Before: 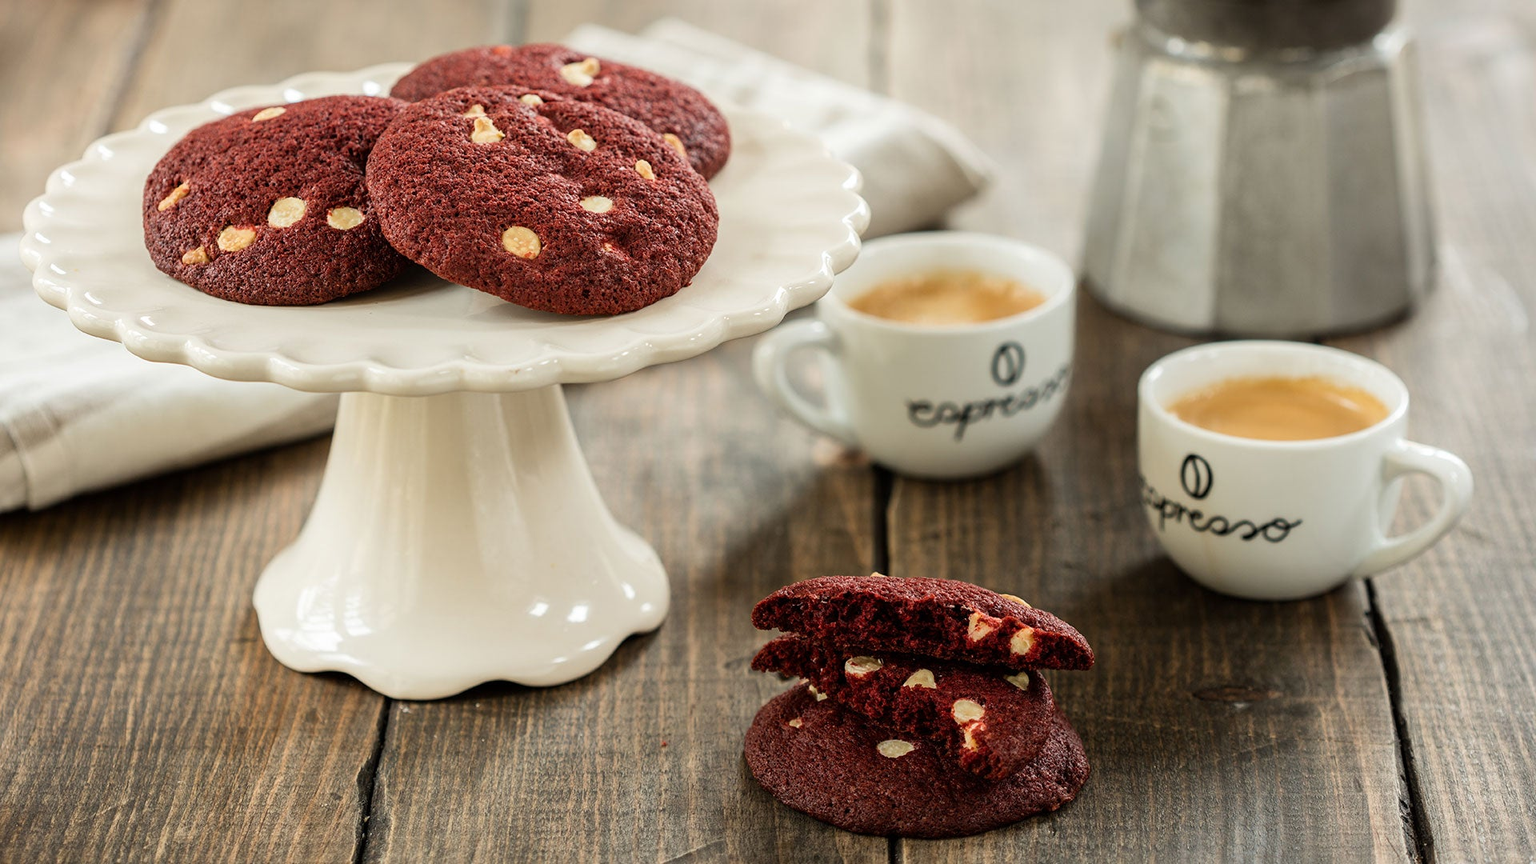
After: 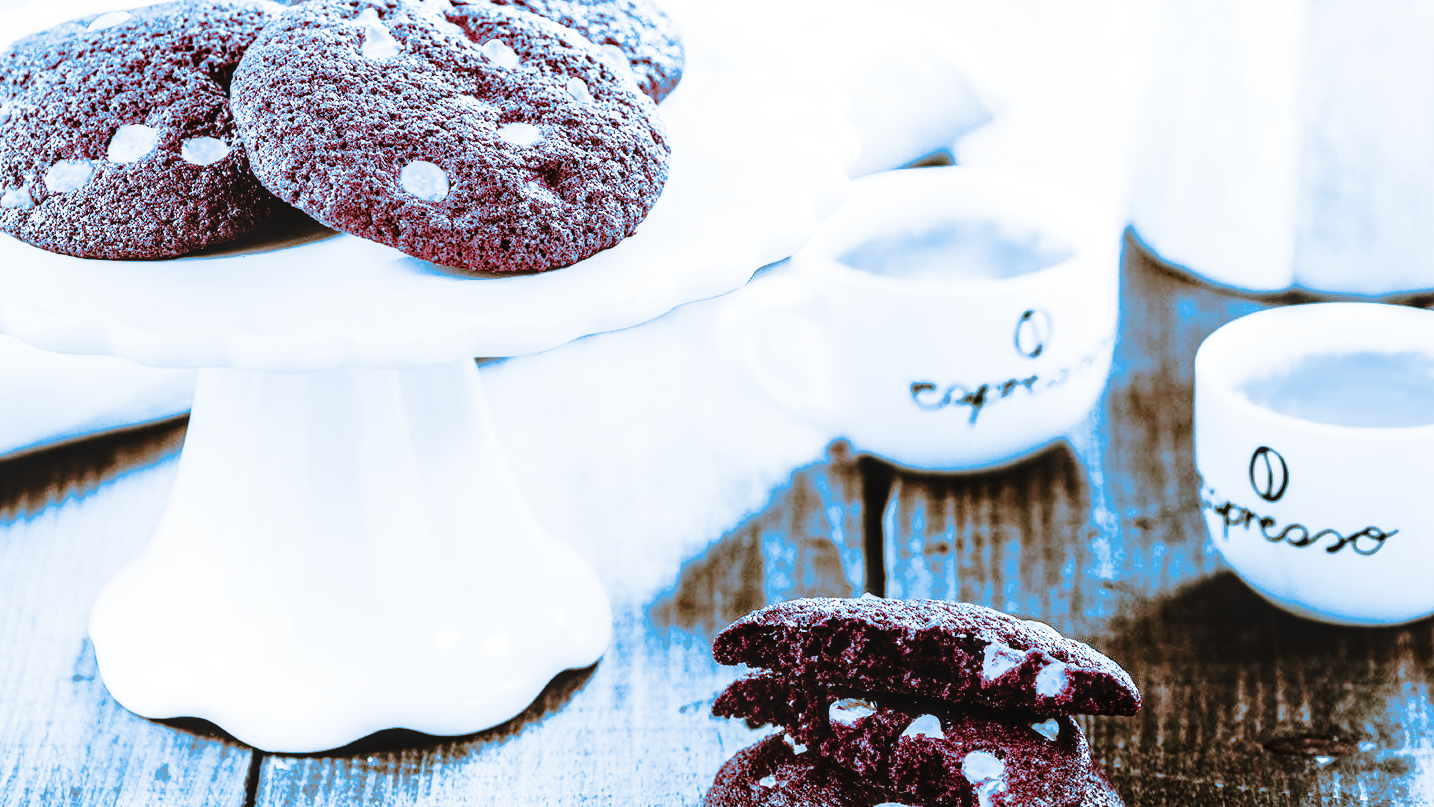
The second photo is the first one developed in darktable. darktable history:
crop and rotate: left 11.831%, top 11.346%, right 13.429%, bottom 13.899%
base curve: curves: ch0 [(0, 0) (0.028, 0.03) (0.121, 0.232) (0.46, 0.748) (0.859, 0.968) (1, 1)], preserve colors none
split-toning: shadows › hue 220°, shadows › saturation 0.64, highlights › hue 220°, highlights › saturation 0.64, balance 0, compress 5.22%
exposure: black level correction 0, exposure 0.6 EV, compensate exposure bias true, compensate highlight preservation false
rgb curve: curves: ch0 [(0, 0) (0.21, 0.15) (0.24, 0.21) (0.5, 0.75) (0.75, 0.96) (0.89, 0.99) (1, 1)]; ch1 [(0, 0.02) (0.21, 0.13) (0.25, 0.2) (0.5, 0.67) (0.75, 0.9) (0.89, 0.97) (1, 1)]; ch2 [(0, 0.02) (0.21, 0.13) (0.25, 0.2) (0.5, 0.67) (0.75, 0.9) (0.89, 0.97) (1, 1)], compensate middle gray true
local contrast: on, module defaults
